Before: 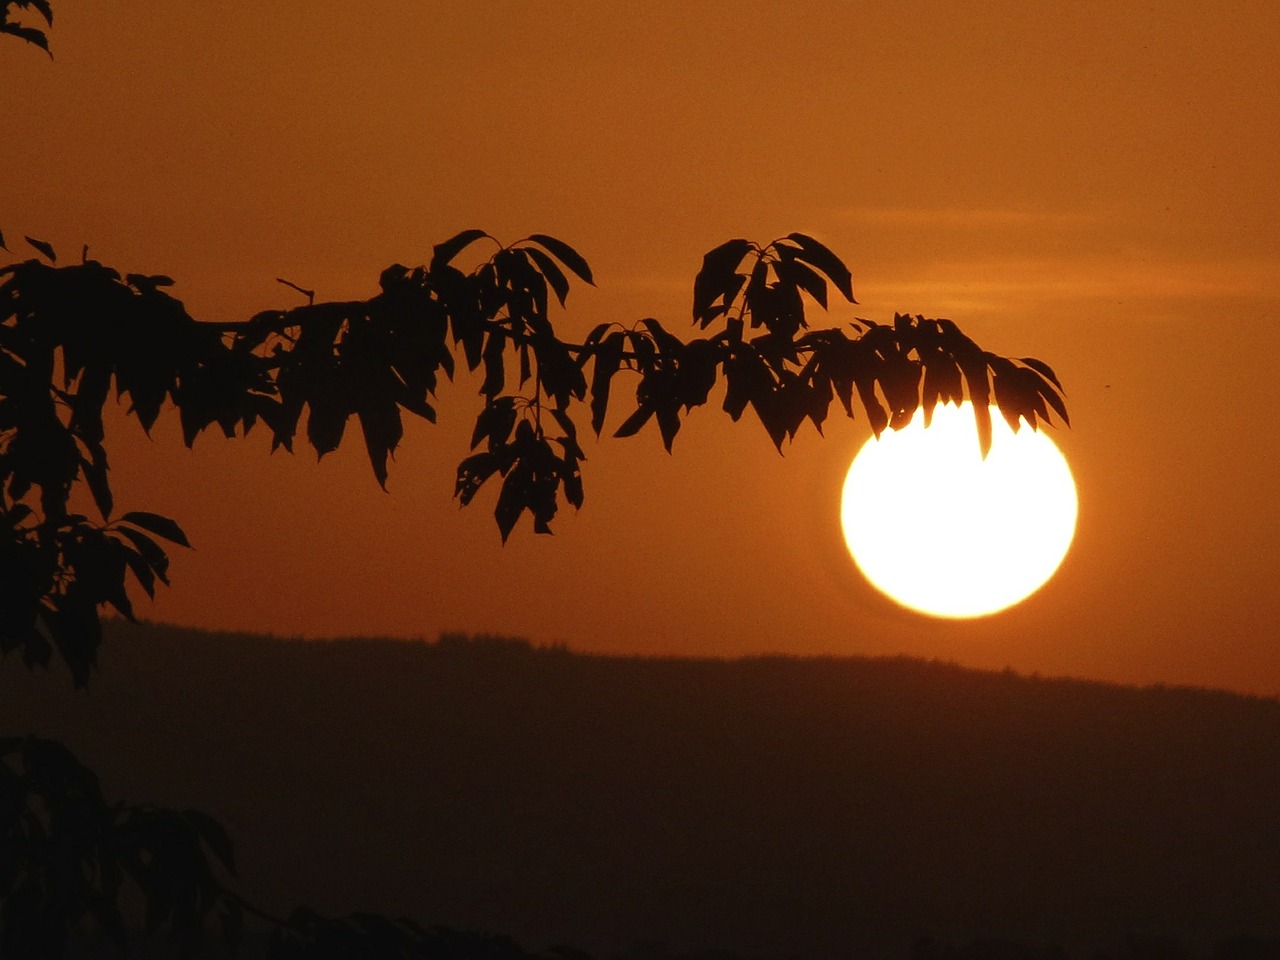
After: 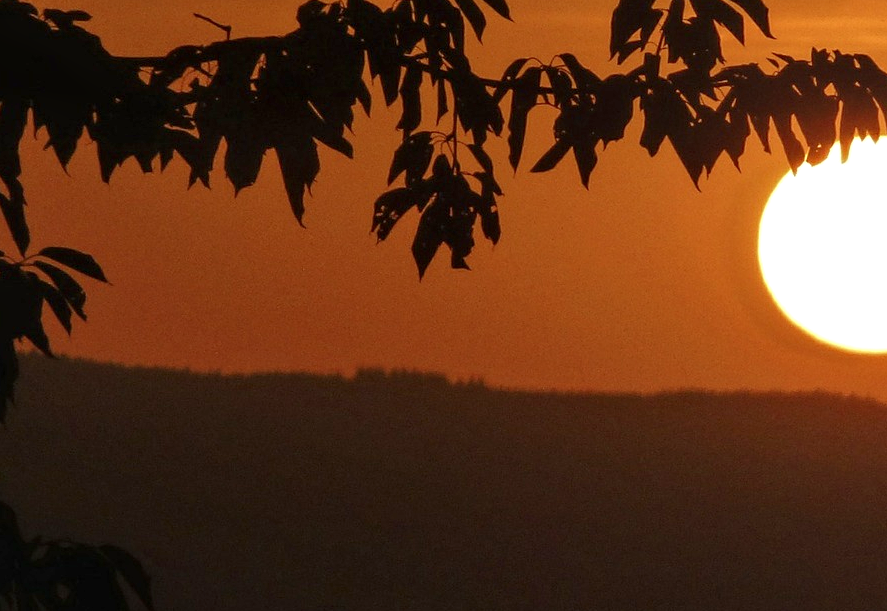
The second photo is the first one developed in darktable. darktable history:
crop: left 6.488%, top 27.668%, right 24.183%, bottom 8.656%
exposure: black level correction 0.001, exposure 0.5 EV, compensate exposure bias true, compensate highlight preservation false
tone equalizer: -8 EV 0.25 EV, -7 EV 0.417 EV, -6 EV 0.417 EV, -5 EV 0.25 EV, -3 EV -0.25 EV, -2 EV -0.417 EV, -1 EV -0.417 EV, +0 EV -0.25 EV, edges refinement/feathering 500, mask exposure compensation -1.57 EV, preserve details guided filter
local contrast: on, module defaults
